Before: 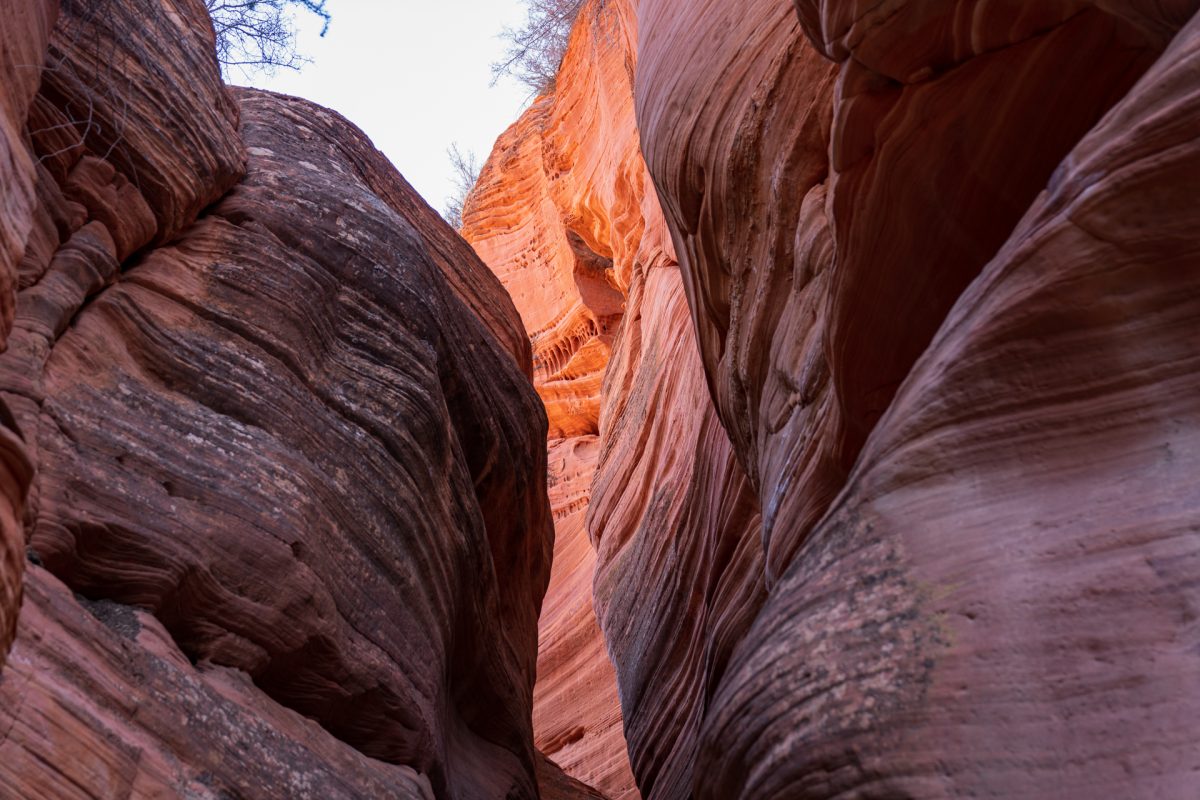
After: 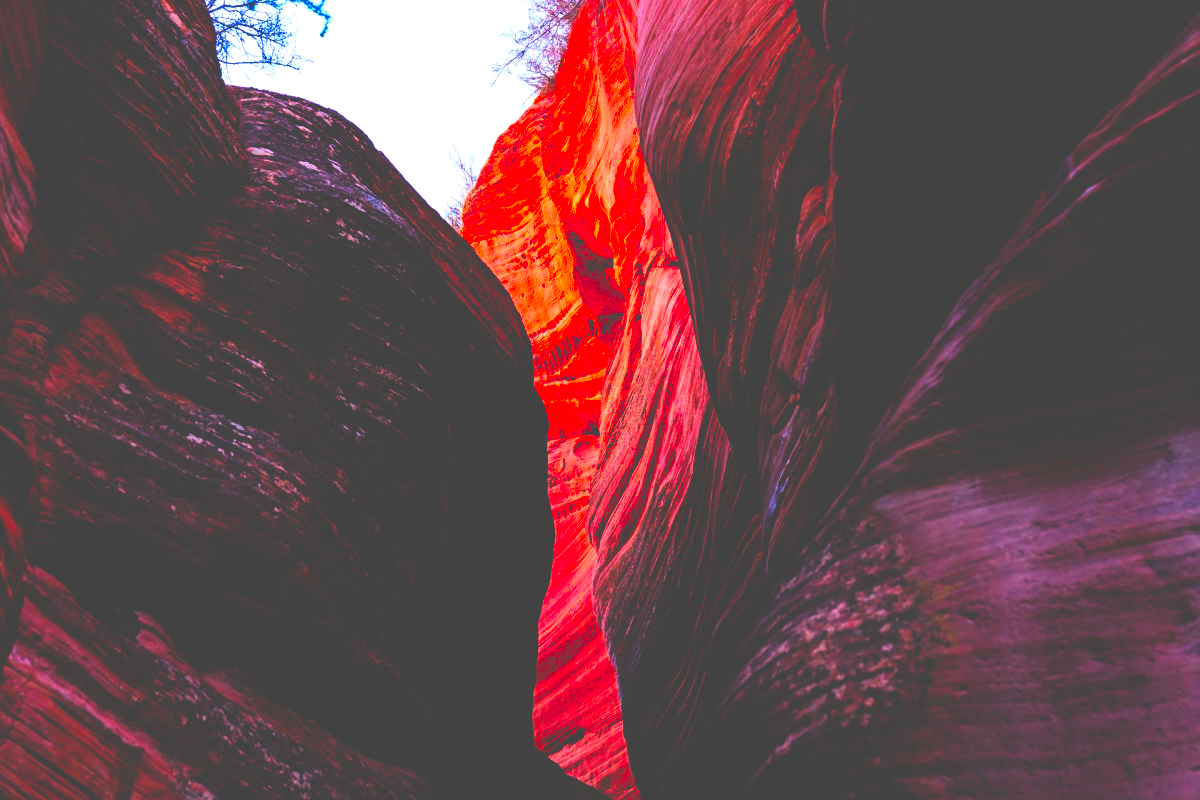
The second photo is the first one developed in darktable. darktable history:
base curve: curves: ch0 [(0, 0.036) (0.083, 0.04) (0.804, 1)], preserve colors none
contrast brightness saturation: contrast 0.2, brightness 0.201, saturation 0.785
